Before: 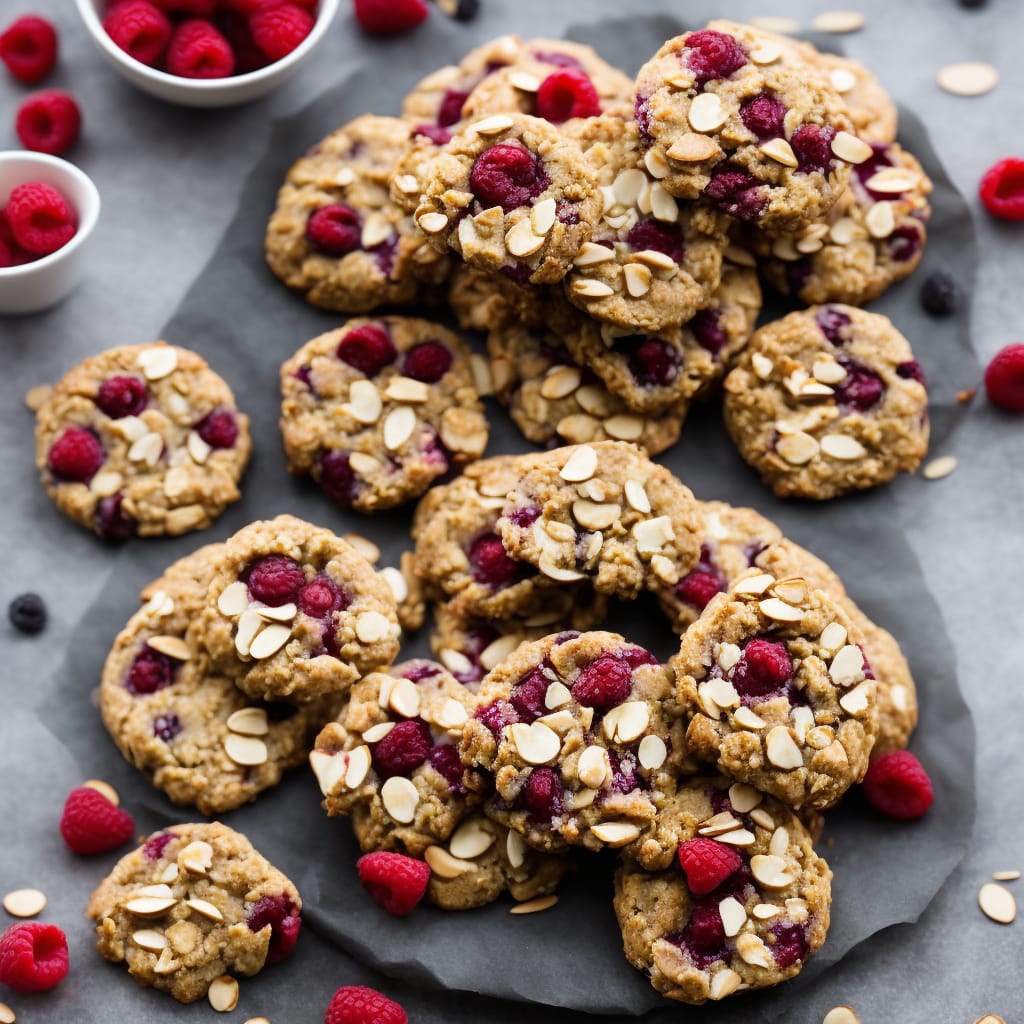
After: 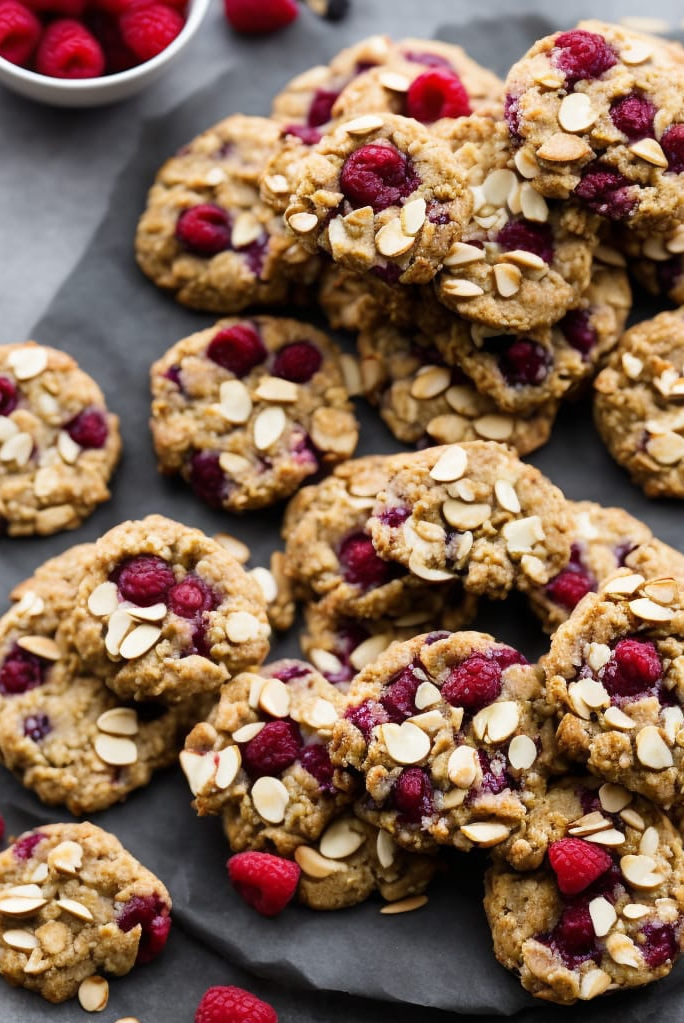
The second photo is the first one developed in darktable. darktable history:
crop and rotate: left 12.752%, right 20.425%
